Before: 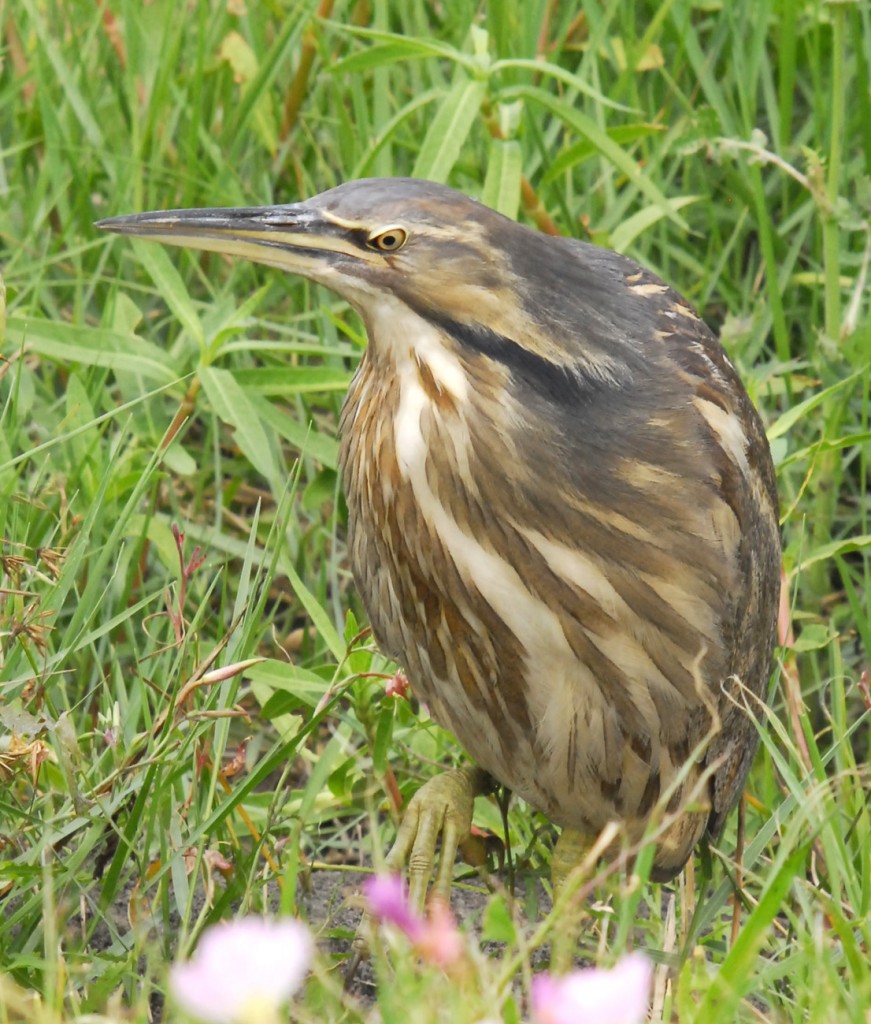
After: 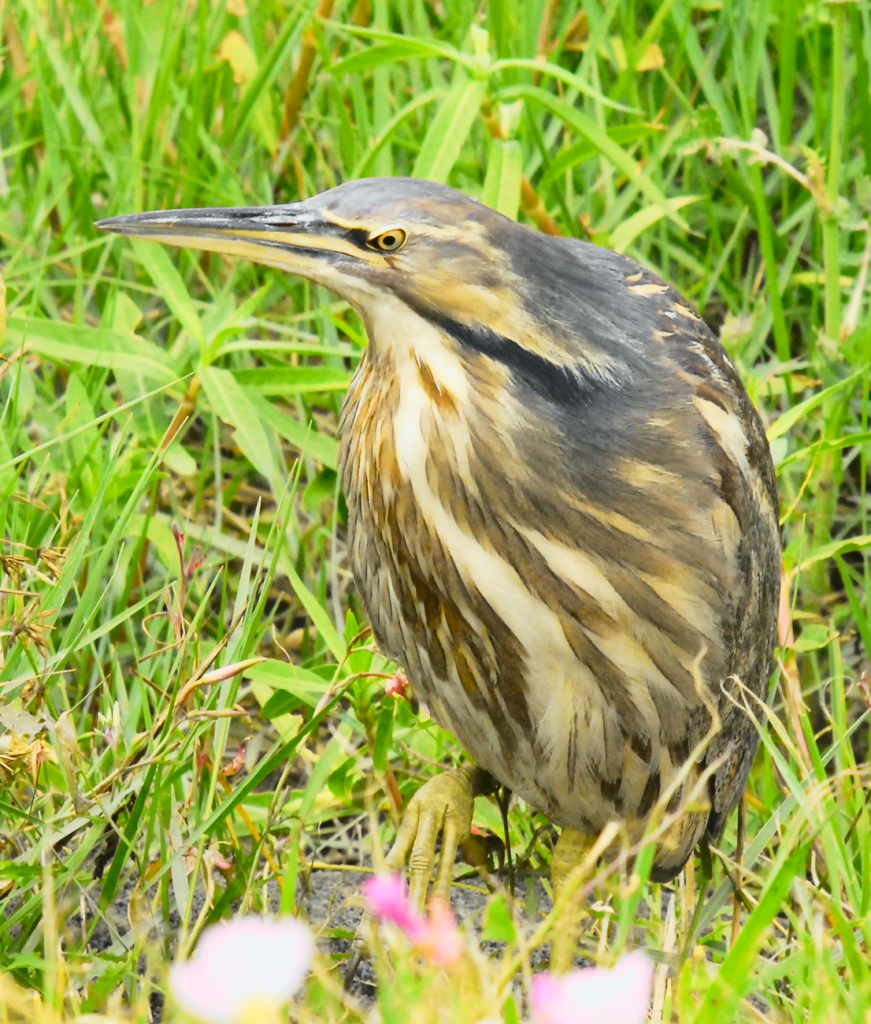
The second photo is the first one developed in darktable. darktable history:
tone curve: curves: ch0 [(0, 0.026) (0.058, 0.049) (0.246, 0.214) (0.437, 0.498) (0.55, 0.644) (0.657, 0.767) (0.822, 0.9) (1, 0.961)]; ch1 [(0, 0) (0.346, 0.307) (0.408, 0.369) (0.453, 0.457) (0.476, 0.489) (0.502, 0.493) (0.521, 0.515) (0.537, 0.531) (0.612, 0.641) (0.676, 0.728) (1, 1)]; ch2 [(0, 0) (0.346, 0.34) (0.434, 0.46) (0.485, 0.494) (0.5, 0.494) (0.511, 0.504) (0.537, 0.551) (0.579, 0.599) (0.625, 0.686) (1, 1)], color space Lab, independent channels, preserve colors none
